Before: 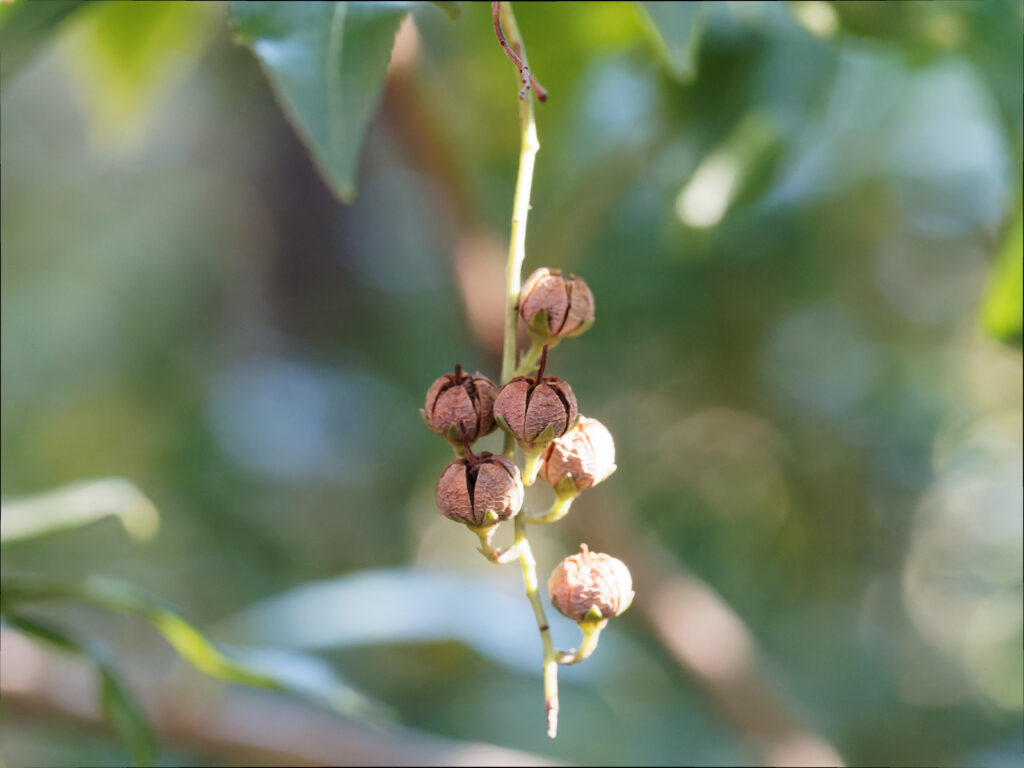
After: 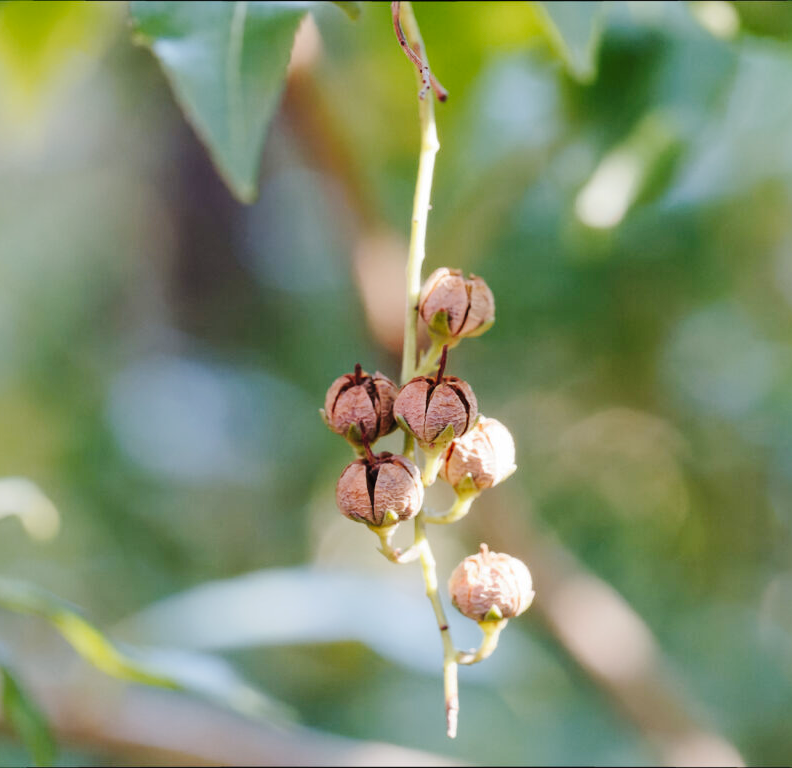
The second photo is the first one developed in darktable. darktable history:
crop: left 9.856%, right 12.737%
tone curve: curves: ch0 [(0, 0) (0.003, 0.015) (0.011, 0.021) (0.025, 0.032) (0.044, 0.046) (0.069, 0.062) (0.1, 0.08) (0.136, 0.117) (0.177, 0.165) (0.224, 0.221) (0.277, 0.298) (0.335, 0.385) (0.399, 0.469) (0.468, 0.558) (0.543, 0.637) (0.623, 0.708) (0.709, 0.771) (0.801, 0.84) (0.898, 0.907) (1, 1)], preserve colors none
